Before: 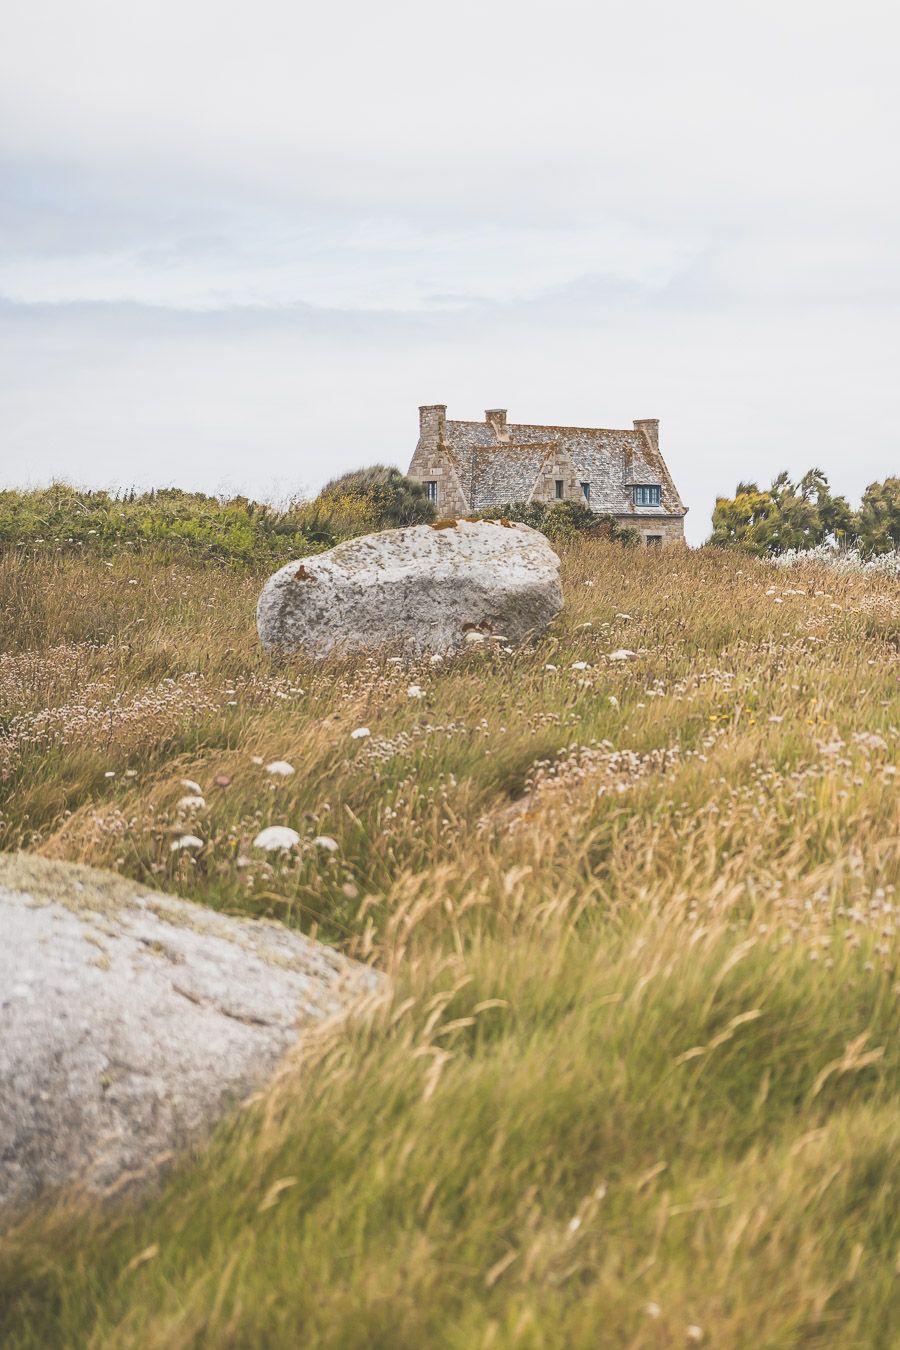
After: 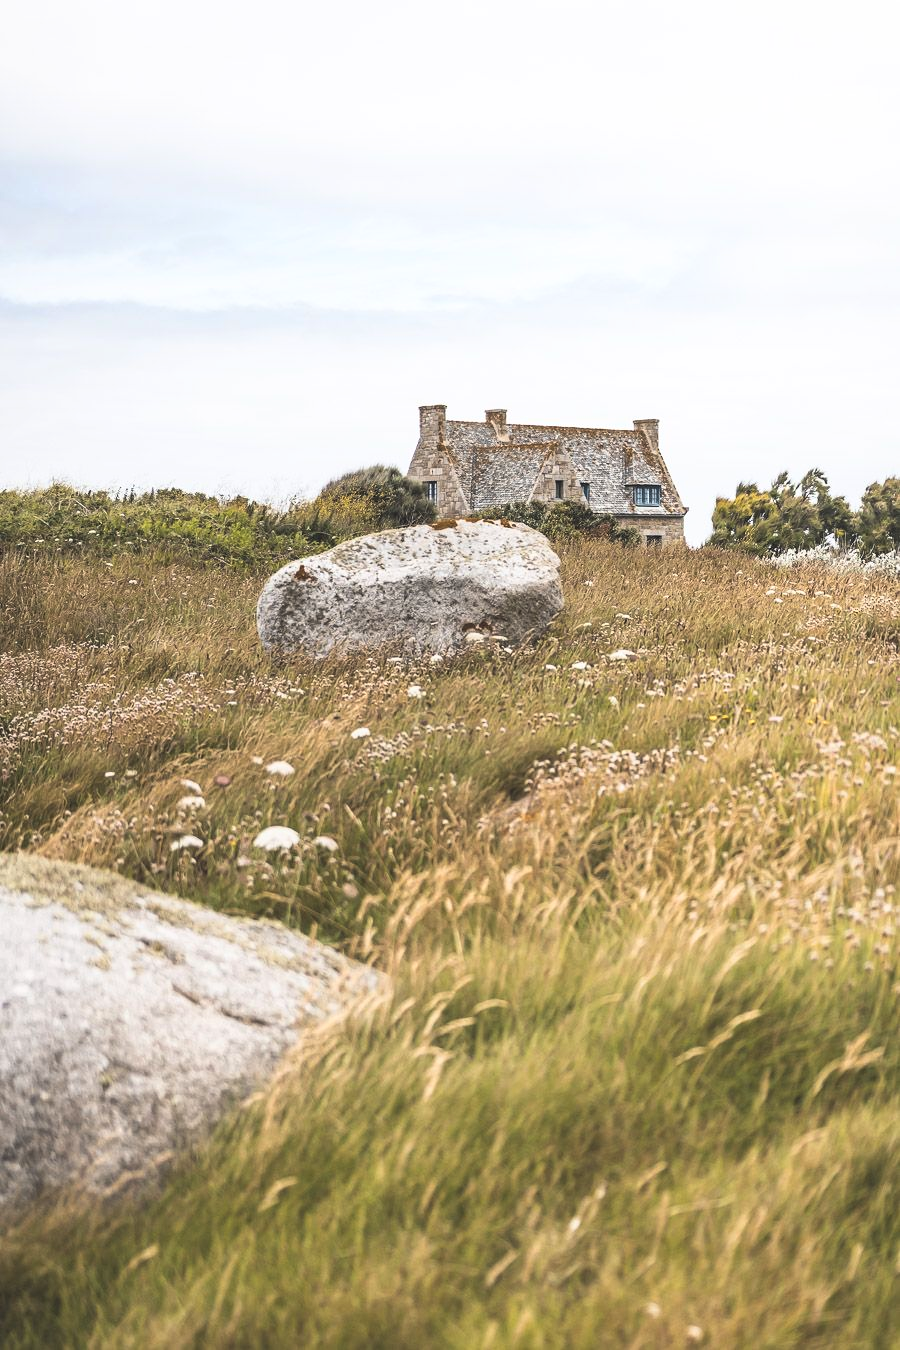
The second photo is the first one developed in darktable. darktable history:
levels: levels [0.029, 0.545, 0.971]
base curve: curves: ch0 [(0, 0) (0.666, 0.806) (1, 1)]
